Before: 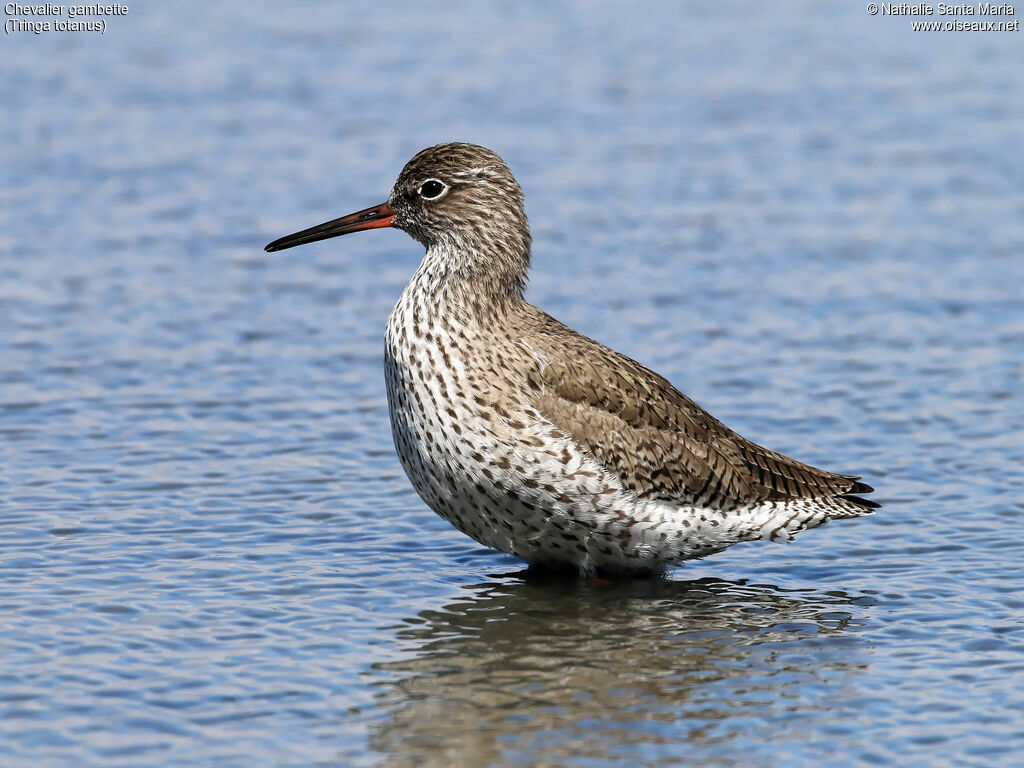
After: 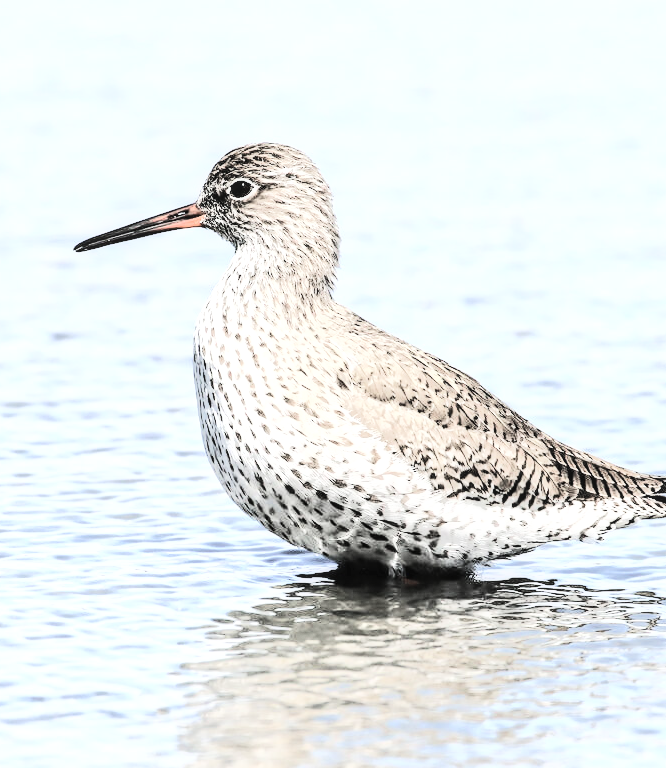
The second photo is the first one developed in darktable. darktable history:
color zones: curves: ch1 [(0, 0.34) (0.143, 0.164) (0.286, 0.152) (0.429, 0.176) (0.571, 0.173) (0.714, 0.188) (0.857, 0.199) (1, 0.34)]
exposure: exposure 0.944 EV, compensate highlight preservation false
local contrast: on, module defaults
tone equalizer: -8 EV -0.522 EV, -7 EV -0.304 EV, -6 EV -0.083 EV, -5 EV 0.444 EV, -4 EV 0.971 EV, -3 EV 0.802 EV, -2 EV -0.005 EV, -1 EV 0.128 EV, +0 EV -0.024 EV, edges refinement/feathering 500, mask exposure compensation -1.57 EV, preserve details guided filter
base curve: curves: ch0 [(0, 0) (0.007, 0.004) (0.027, 0.03) (0.046, 0.07) (0.207, 0.54) (0.442, 0.872) (0.673, 0.972) (1, 1)]
crop and rotate: left 18.745%, right 16.173%
